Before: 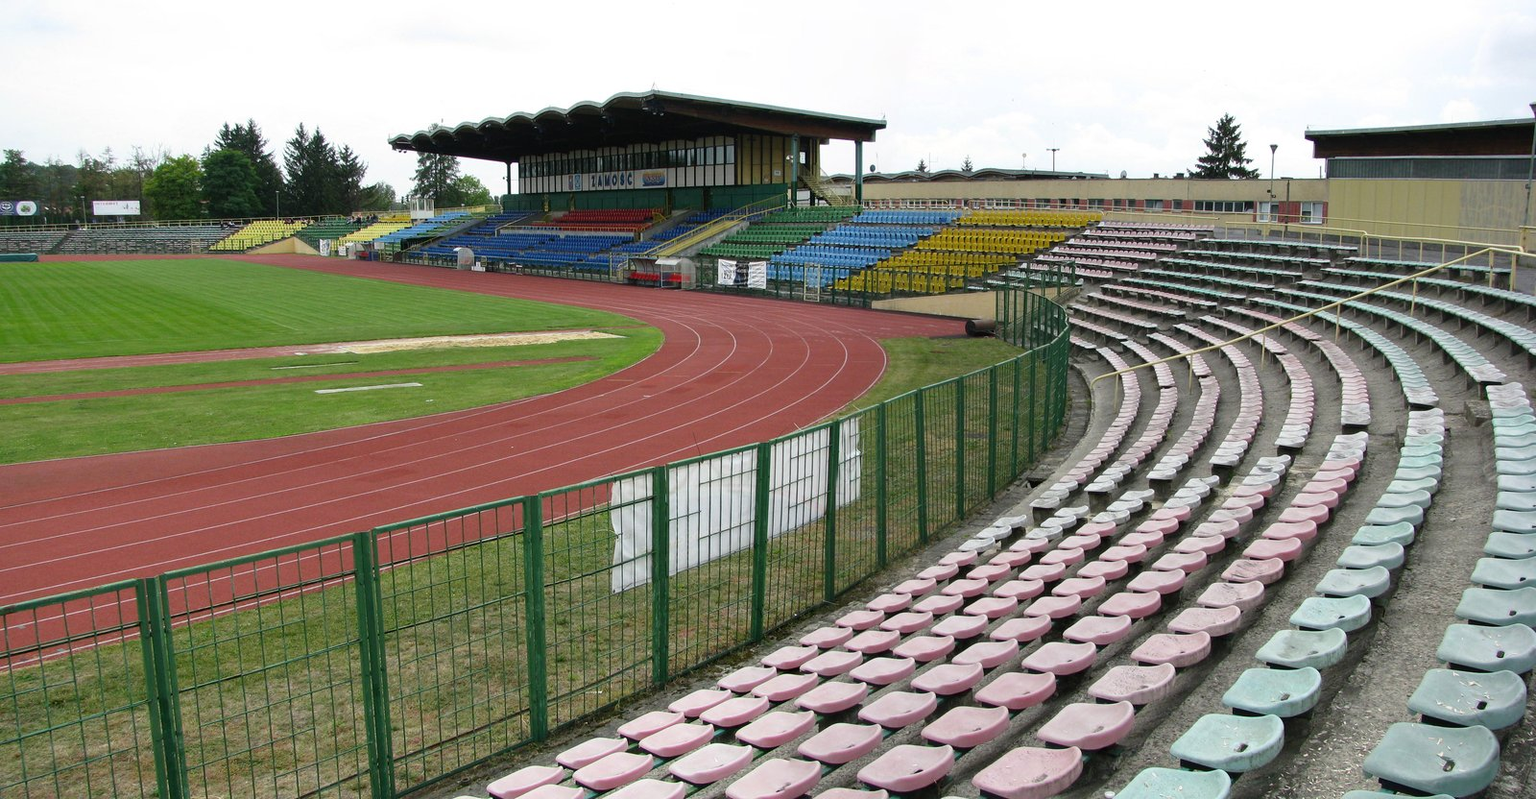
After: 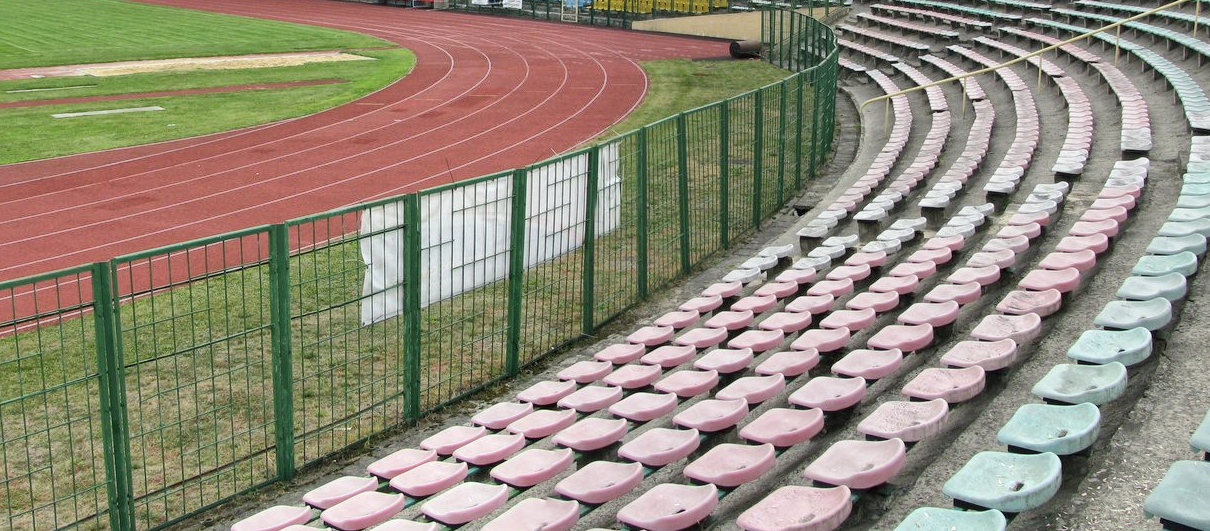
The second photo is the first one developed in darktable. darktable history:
global tonemap: drago (1, 100), detail 1
crop and rotate: left 17.299%, top 35.115%, right 7.015%, bottom 1.024%
